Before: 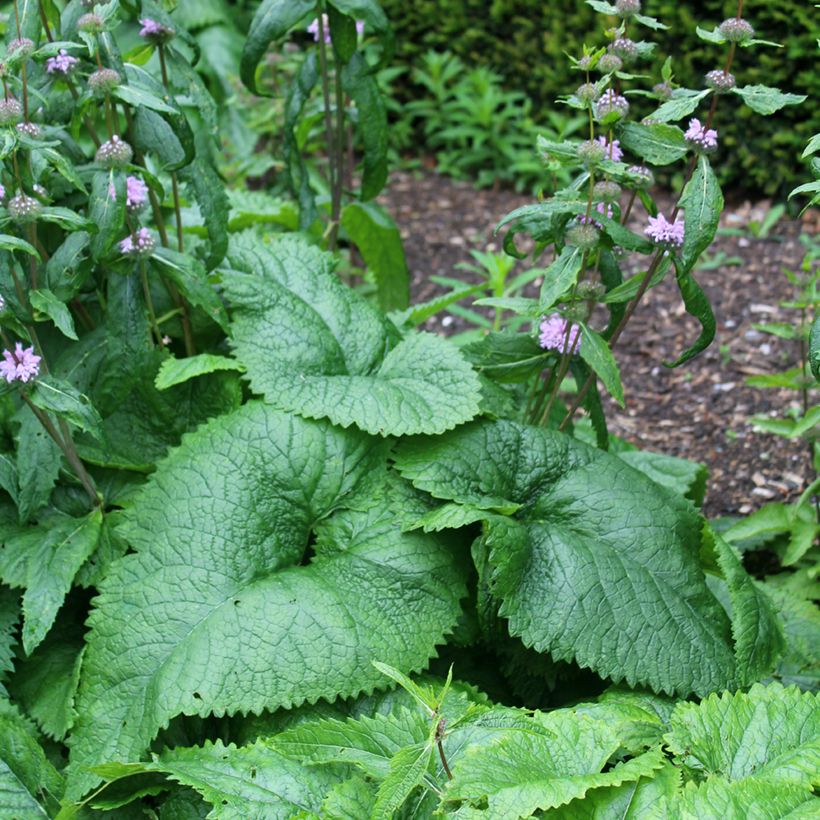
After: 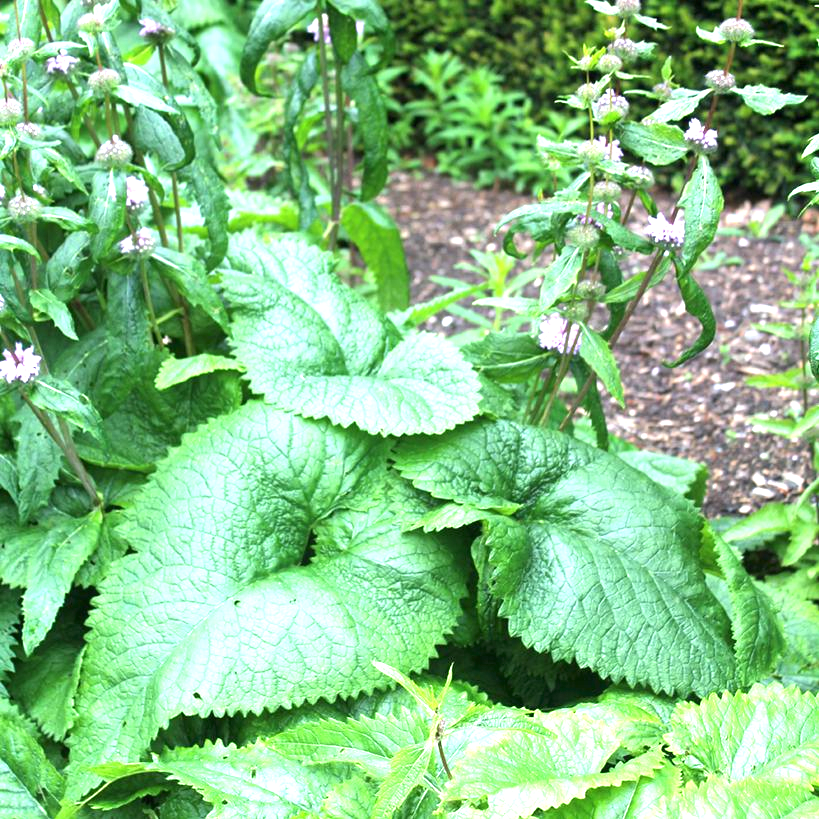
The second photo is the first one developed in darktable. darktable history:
exposure: black level correction 0, exposure 1.385 EV, compensate exposure bias true, compensate highlight preservation false
crop and rotate: left 0.069%, bottom 0.013%
